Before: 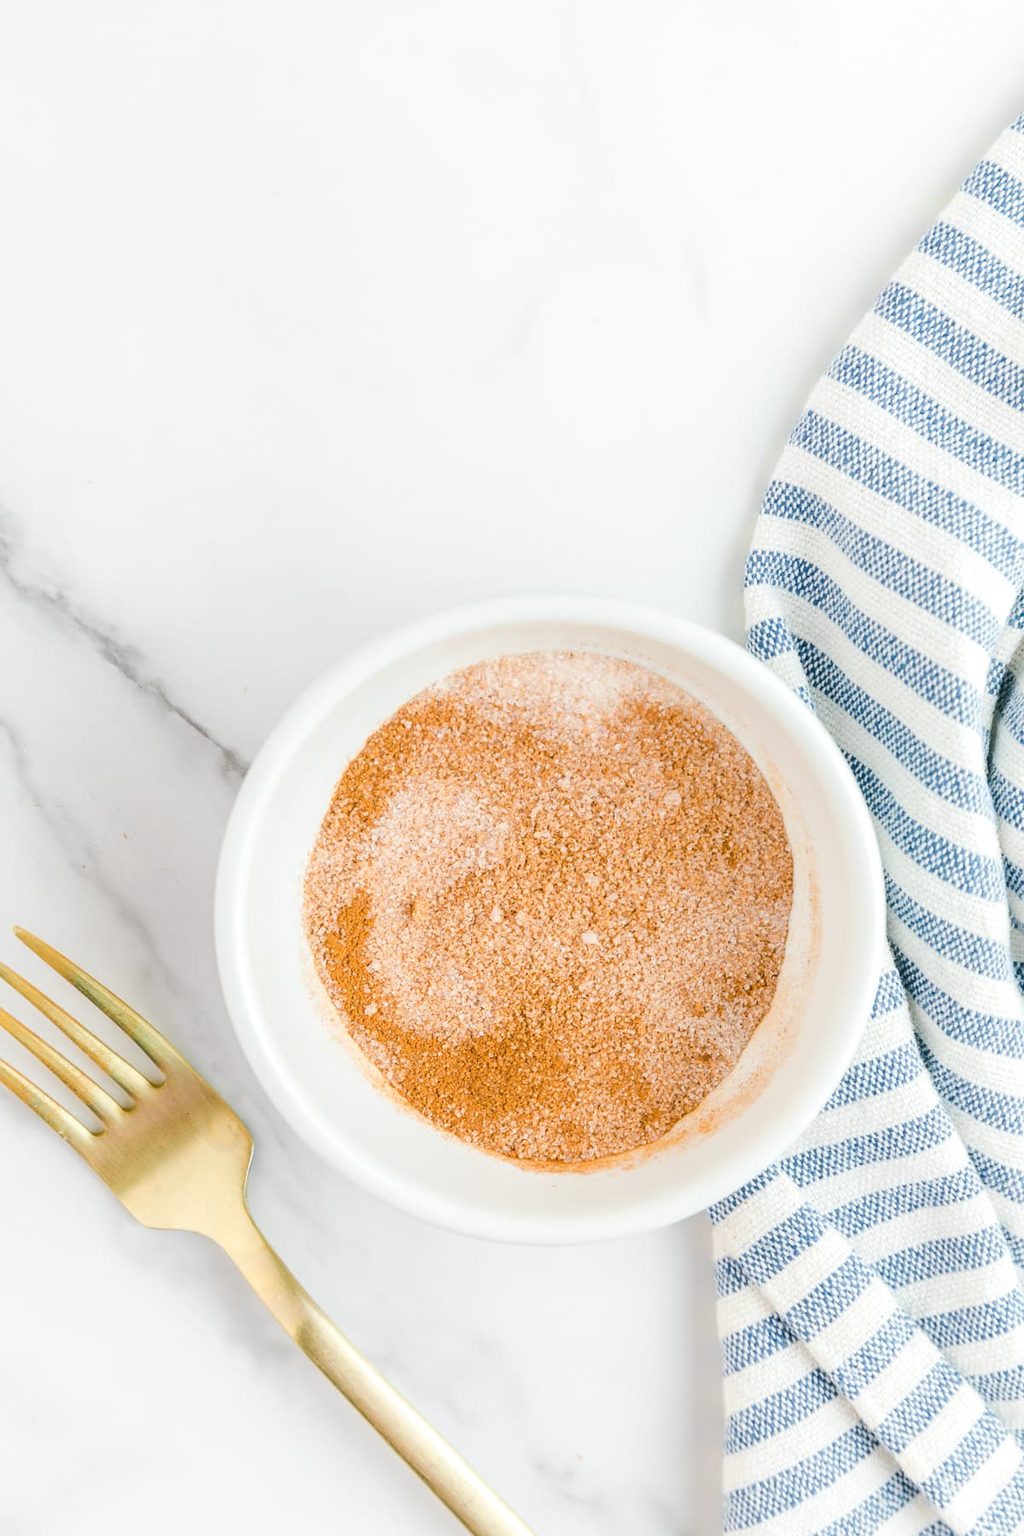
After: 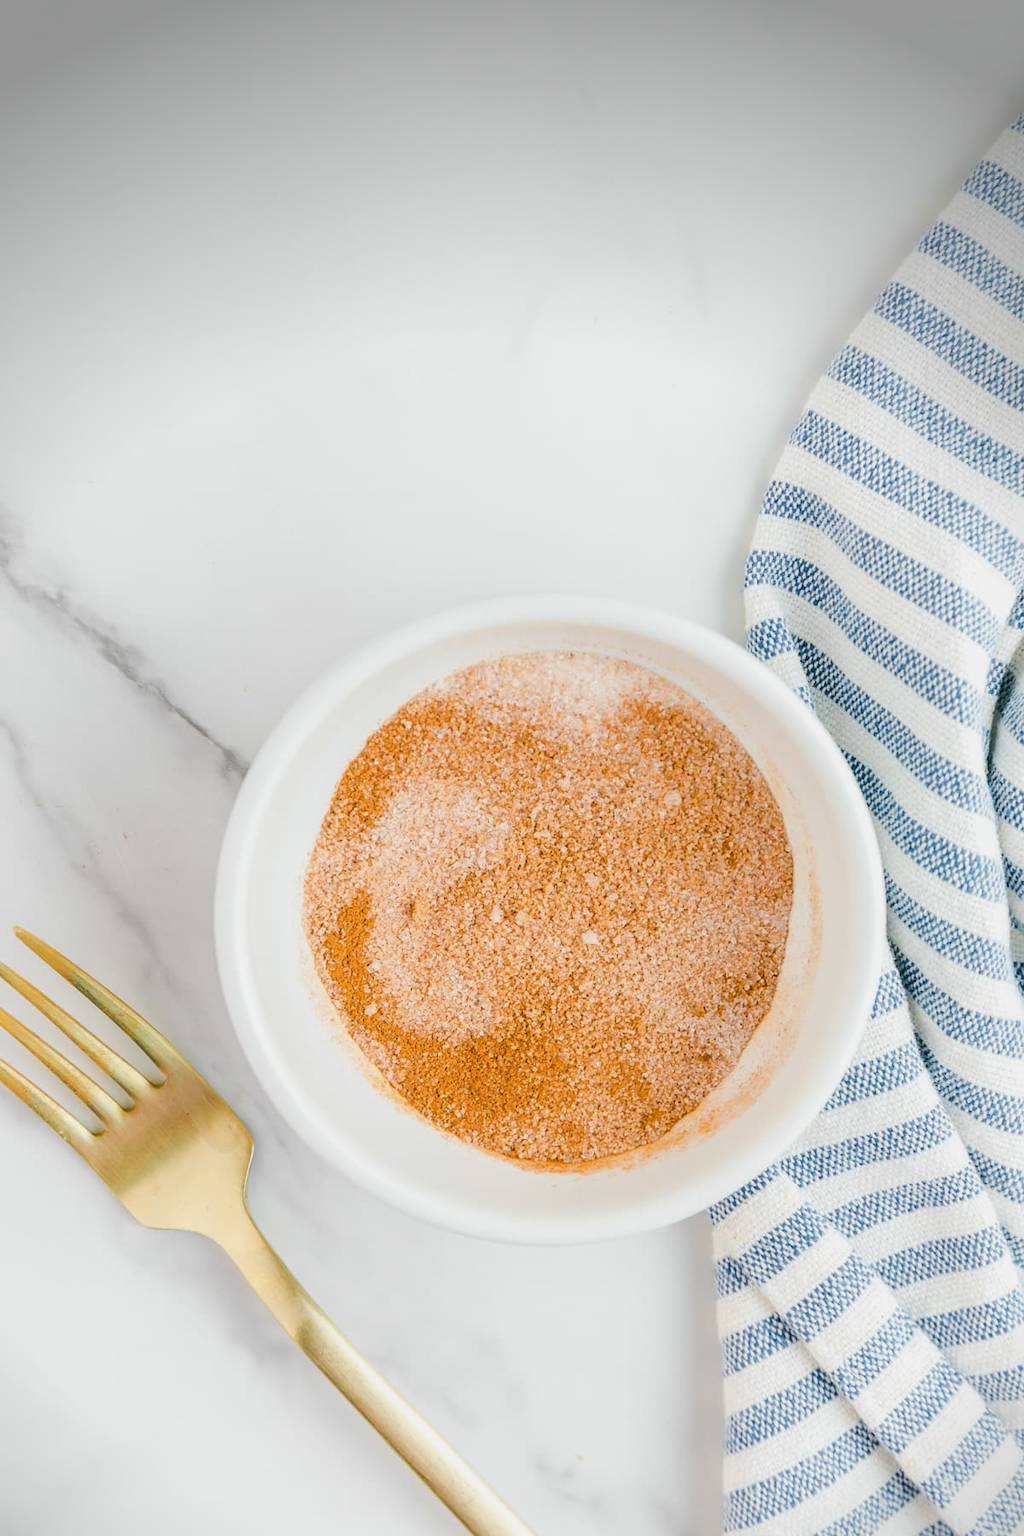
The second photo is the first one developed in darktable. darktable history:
vignetting: brightness -0.629, saturation -0.007, center (-0.028, 0.239)
exposure: exposure -0.21 EV, compensate highlight preservation false
color zones: curves: ch1 [(0, 0.525) (0.143, 0.556) (0.286, 0.52) (0.429, 0.5) (0.571, 0.5) (0.714, 0.5) (0.857, 0.503) (1, 0.525)]
